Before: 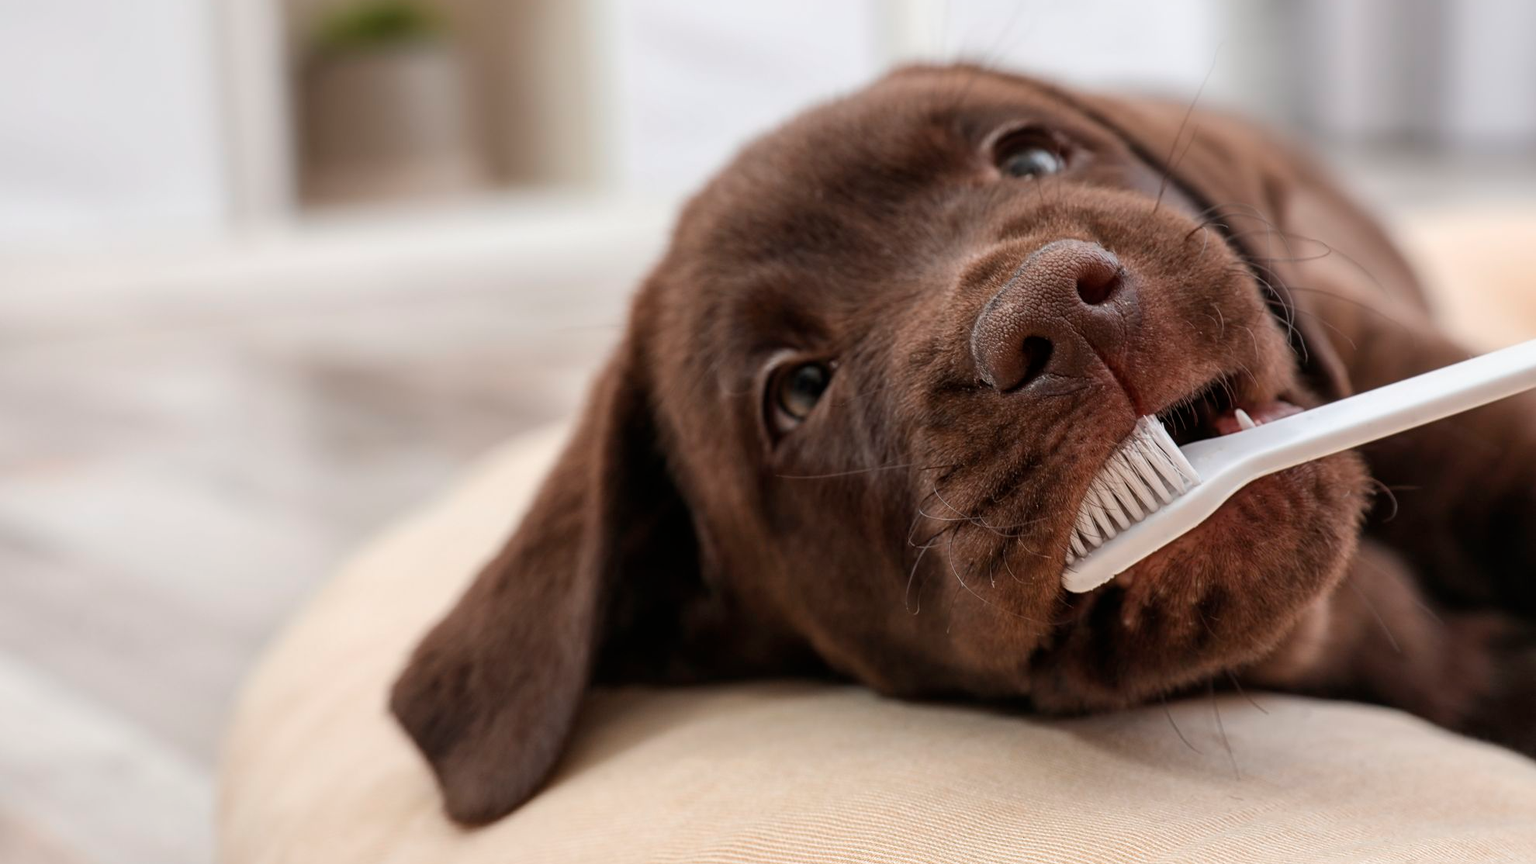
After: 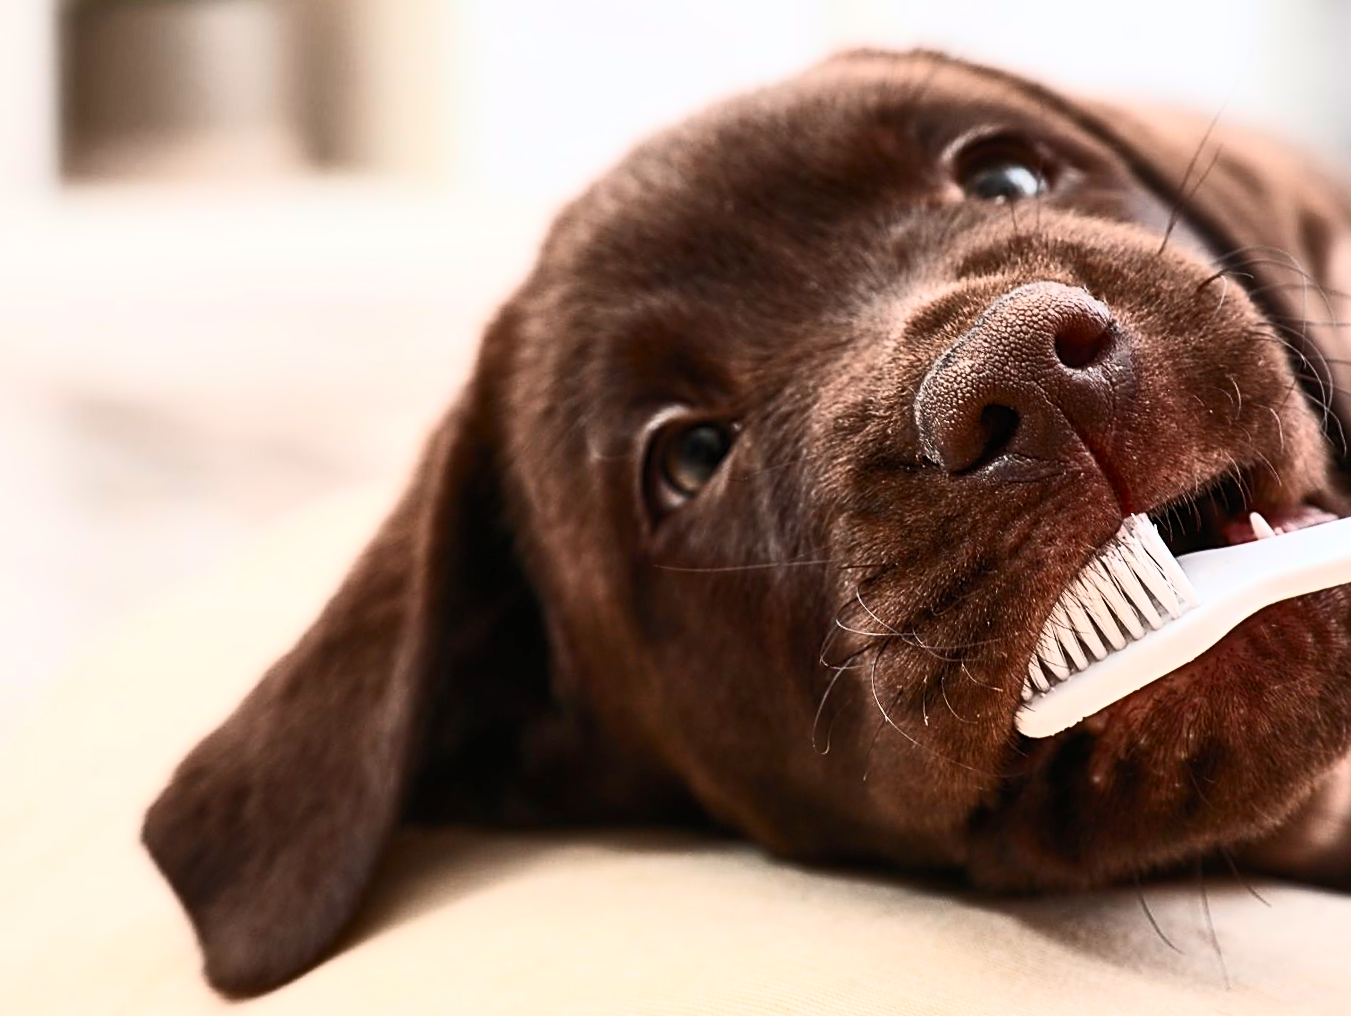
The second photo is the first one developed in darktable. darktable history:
sharpen: on, module defaults
crop and rotate: angle -3.11°, left 14.268%, top 0.016%, right 10.98%, bottom 0.029%
shadows and highlights: shadows 37.14, highlights -27.51, highlights color adjustment 74.03%, soften with gaussian
contrast brightness saturation: contrast 0.606, brightness 0.34, saturation 0.148
